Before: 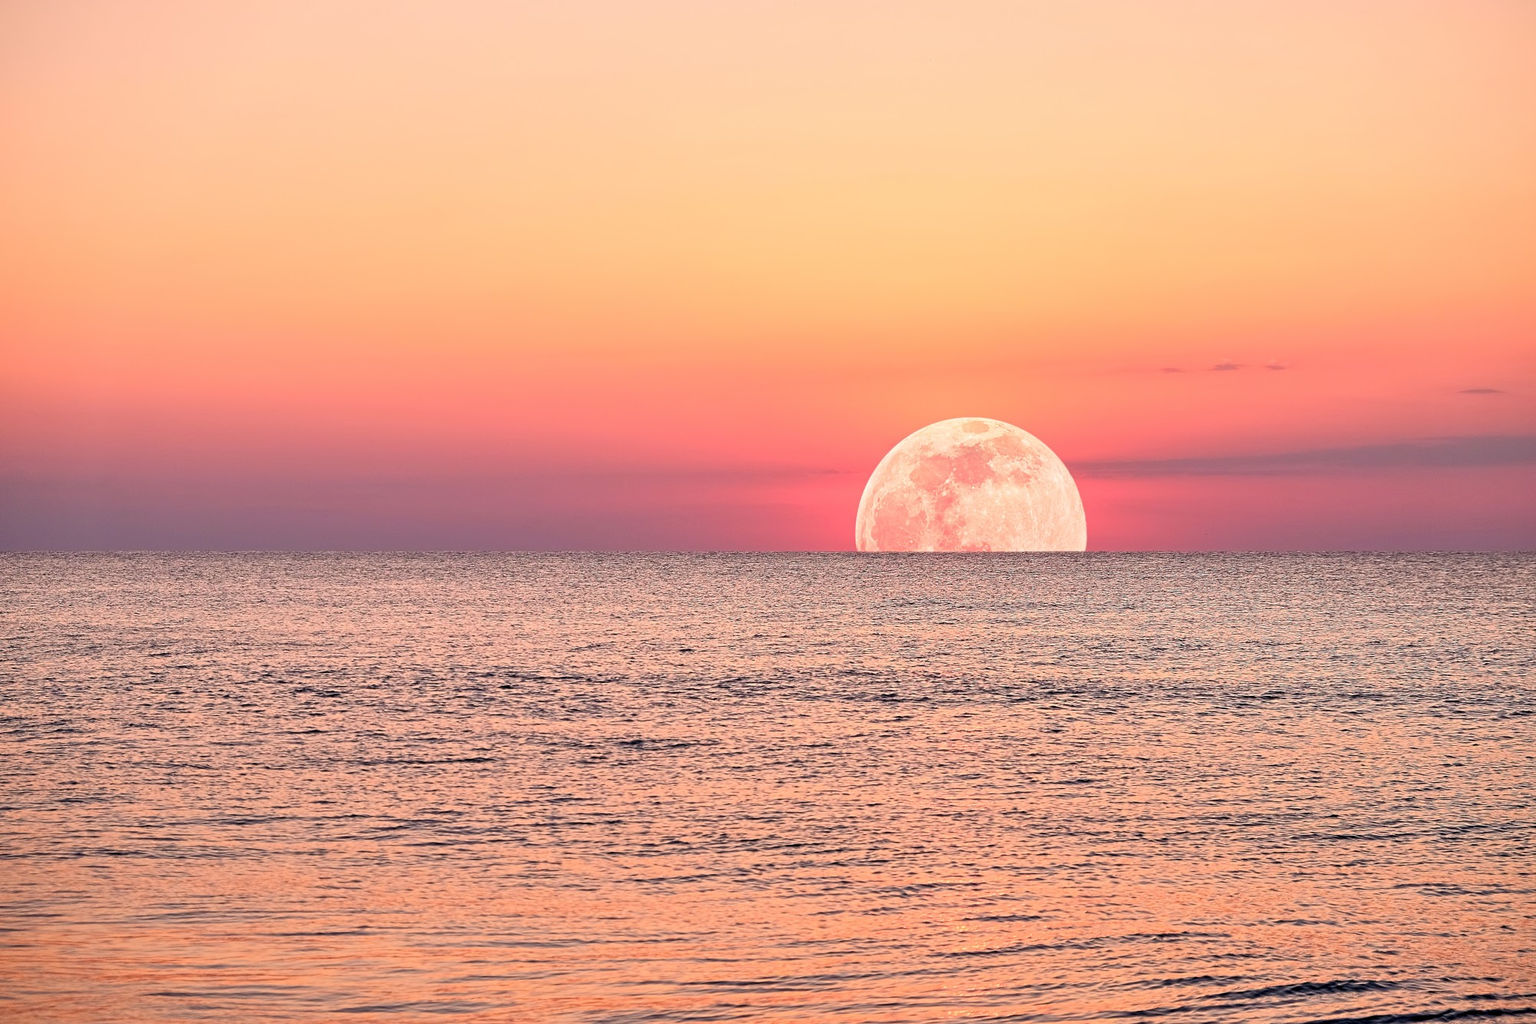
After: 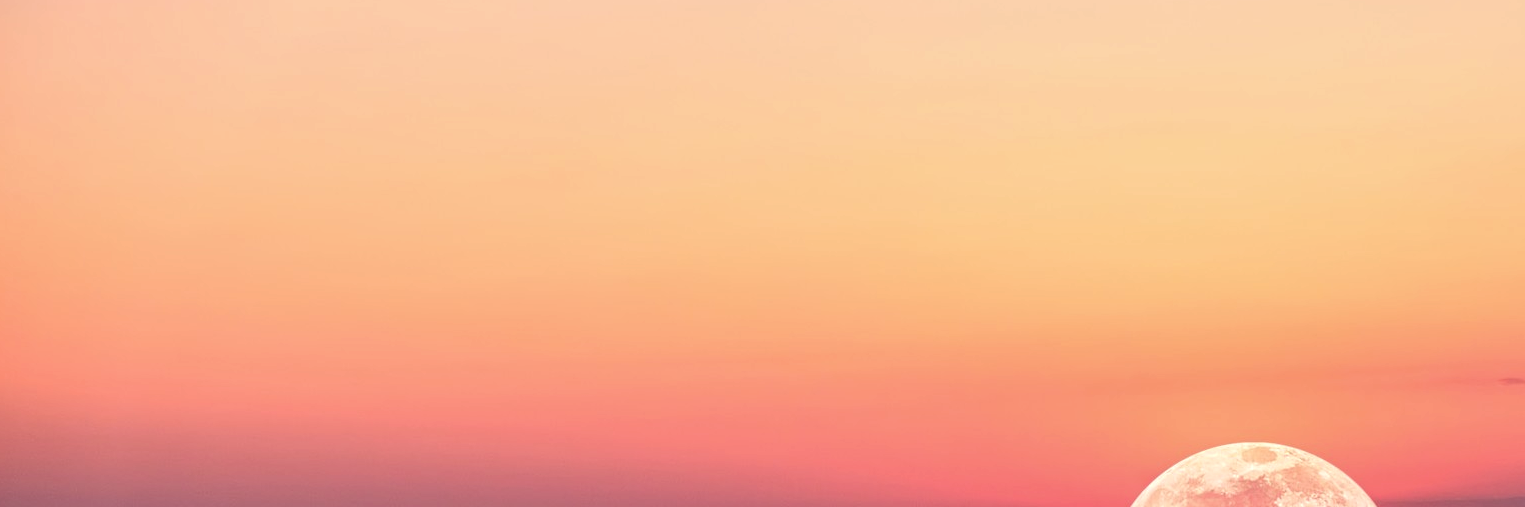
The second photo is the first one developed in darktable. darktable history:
crop: left 0.579%, top 7.627%, right 23.167%, bottom 54.275%
white balance: red 0.986, blue 1.01
local contrast: detail 130%
